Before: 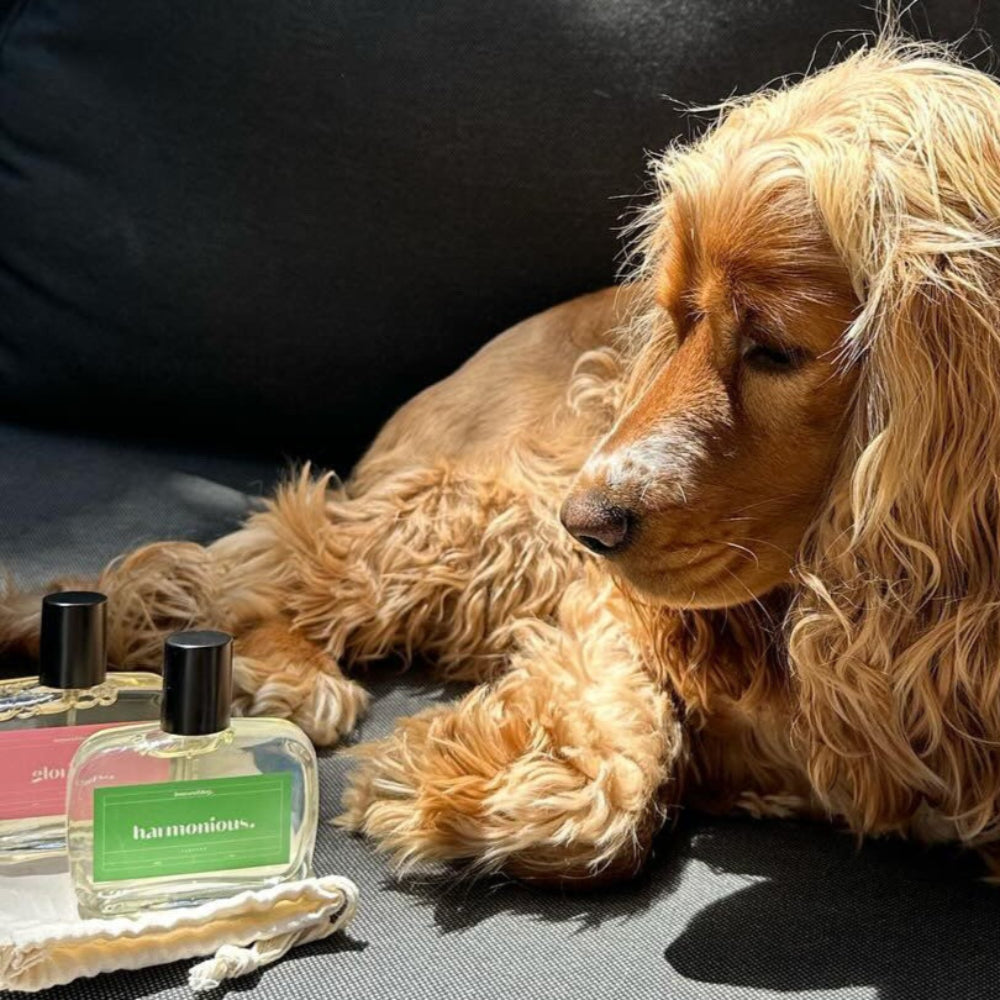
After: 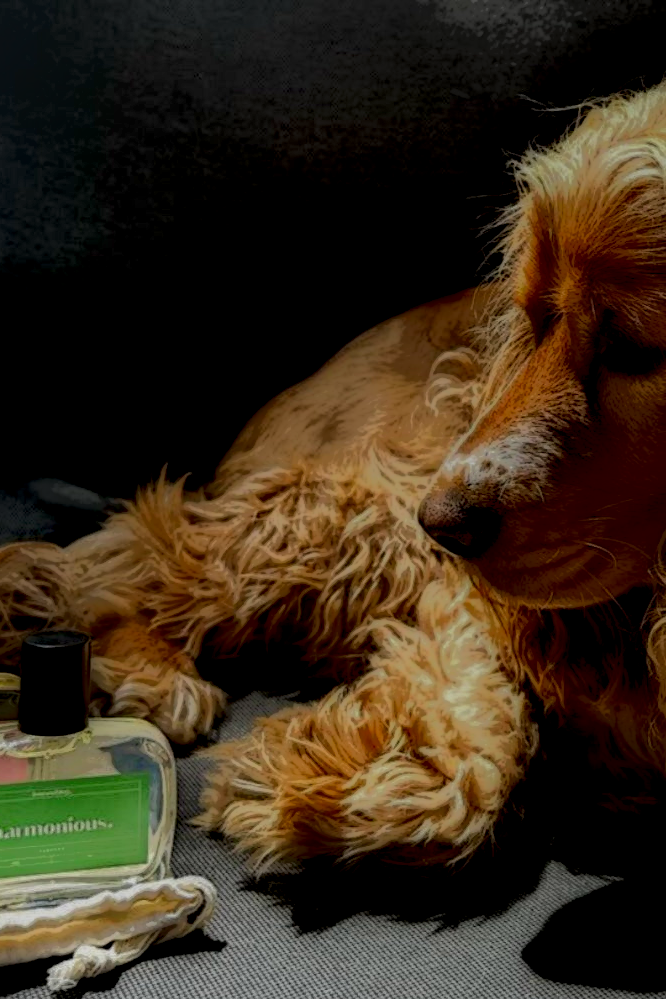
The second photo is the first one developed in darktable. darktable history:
local contrast: highlights 0%, shadows 198%, detail 164%, midtone range 0.001
crop and rotate: left 14.292%, right 19.041%
